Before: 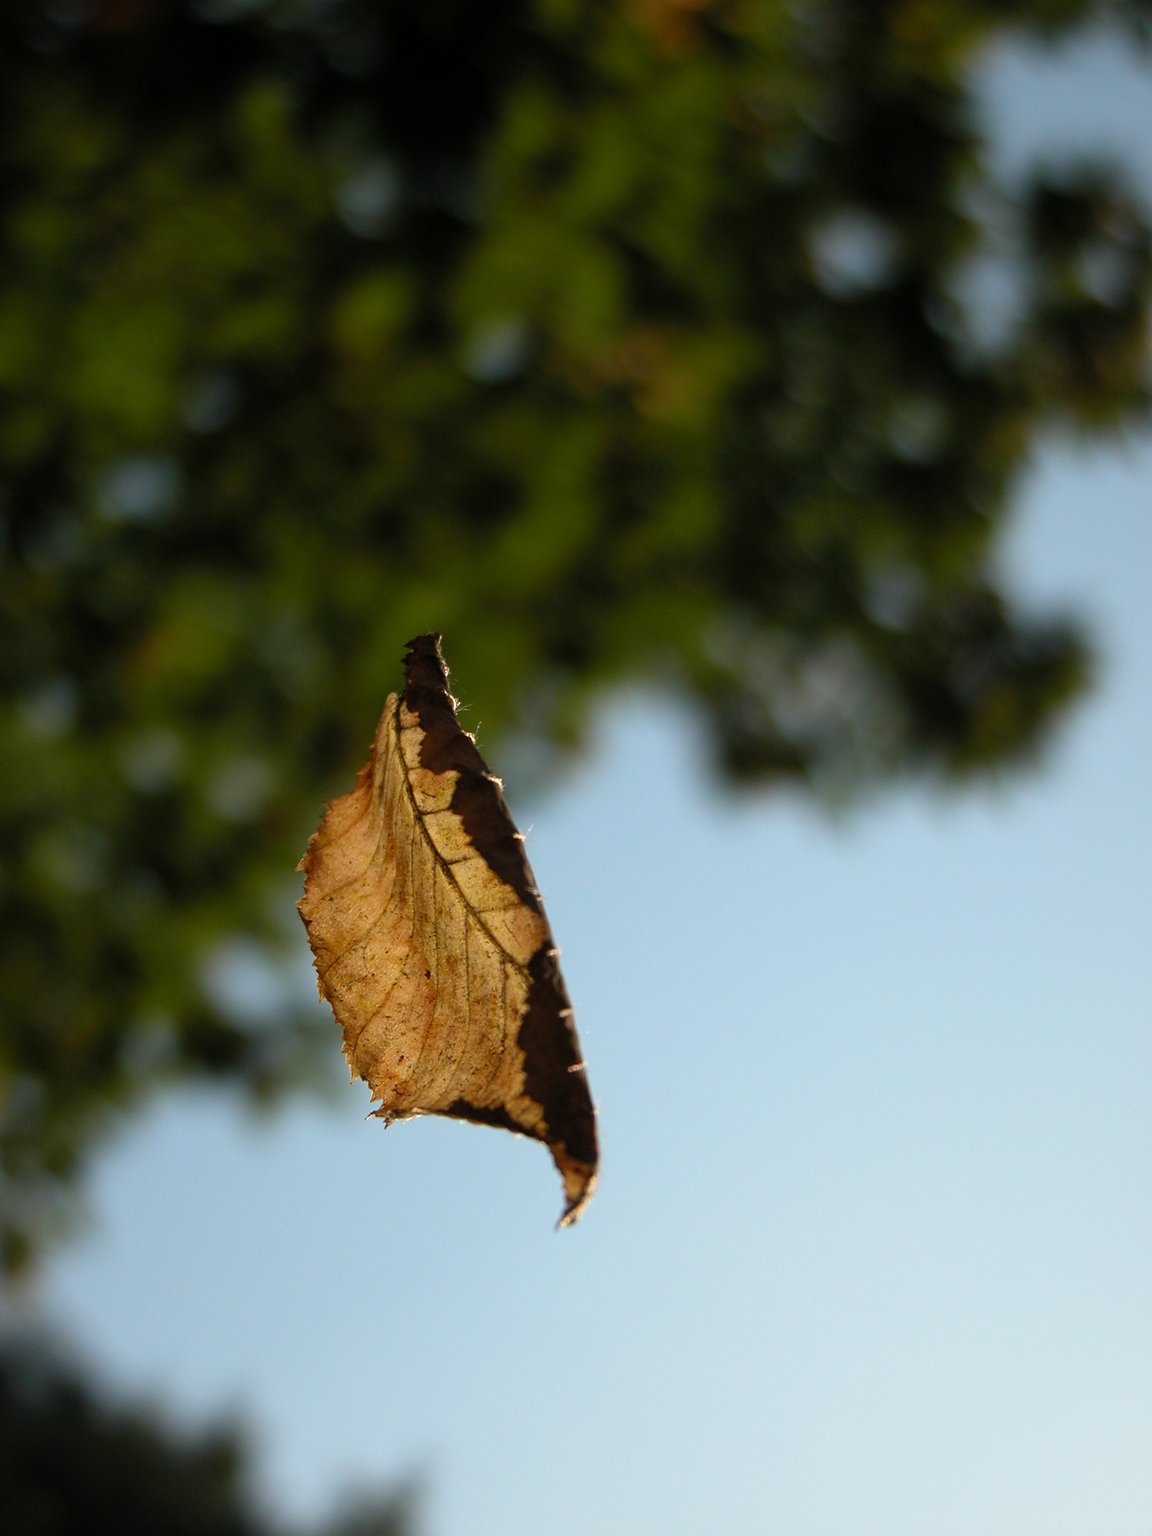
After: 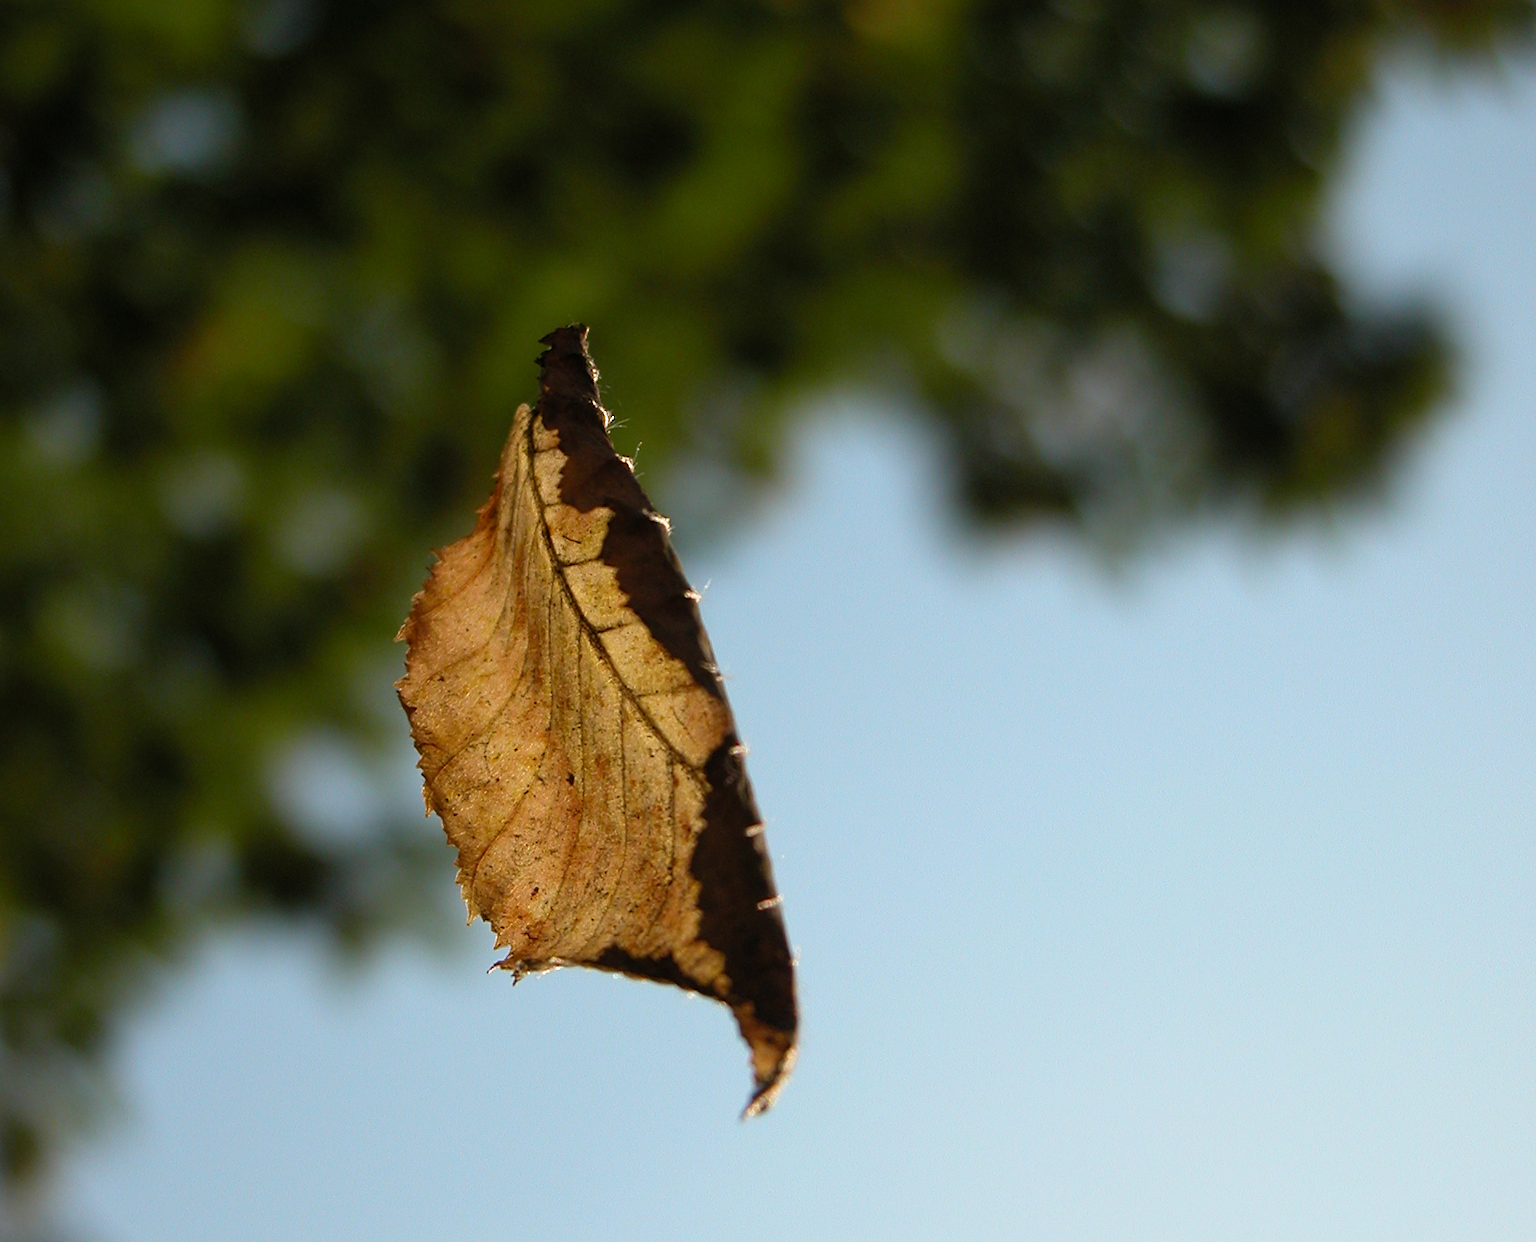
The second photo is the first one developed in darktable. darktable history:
sharpen: amount 0.215
crop and rotate: top 25.391%, bottom 13.937%
